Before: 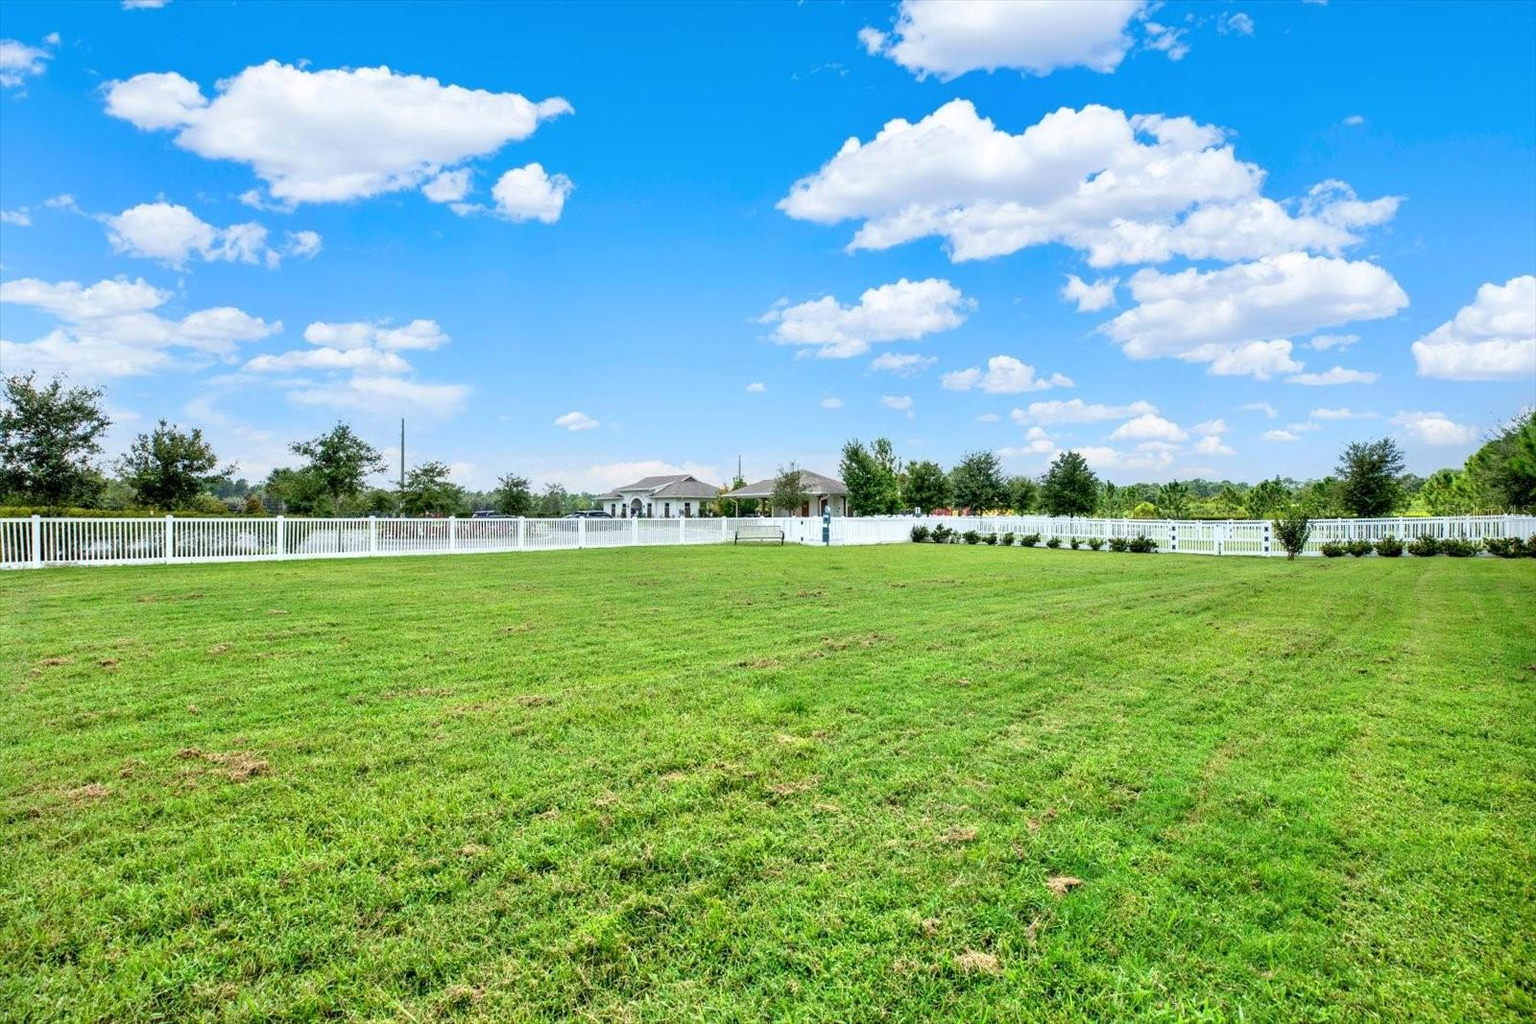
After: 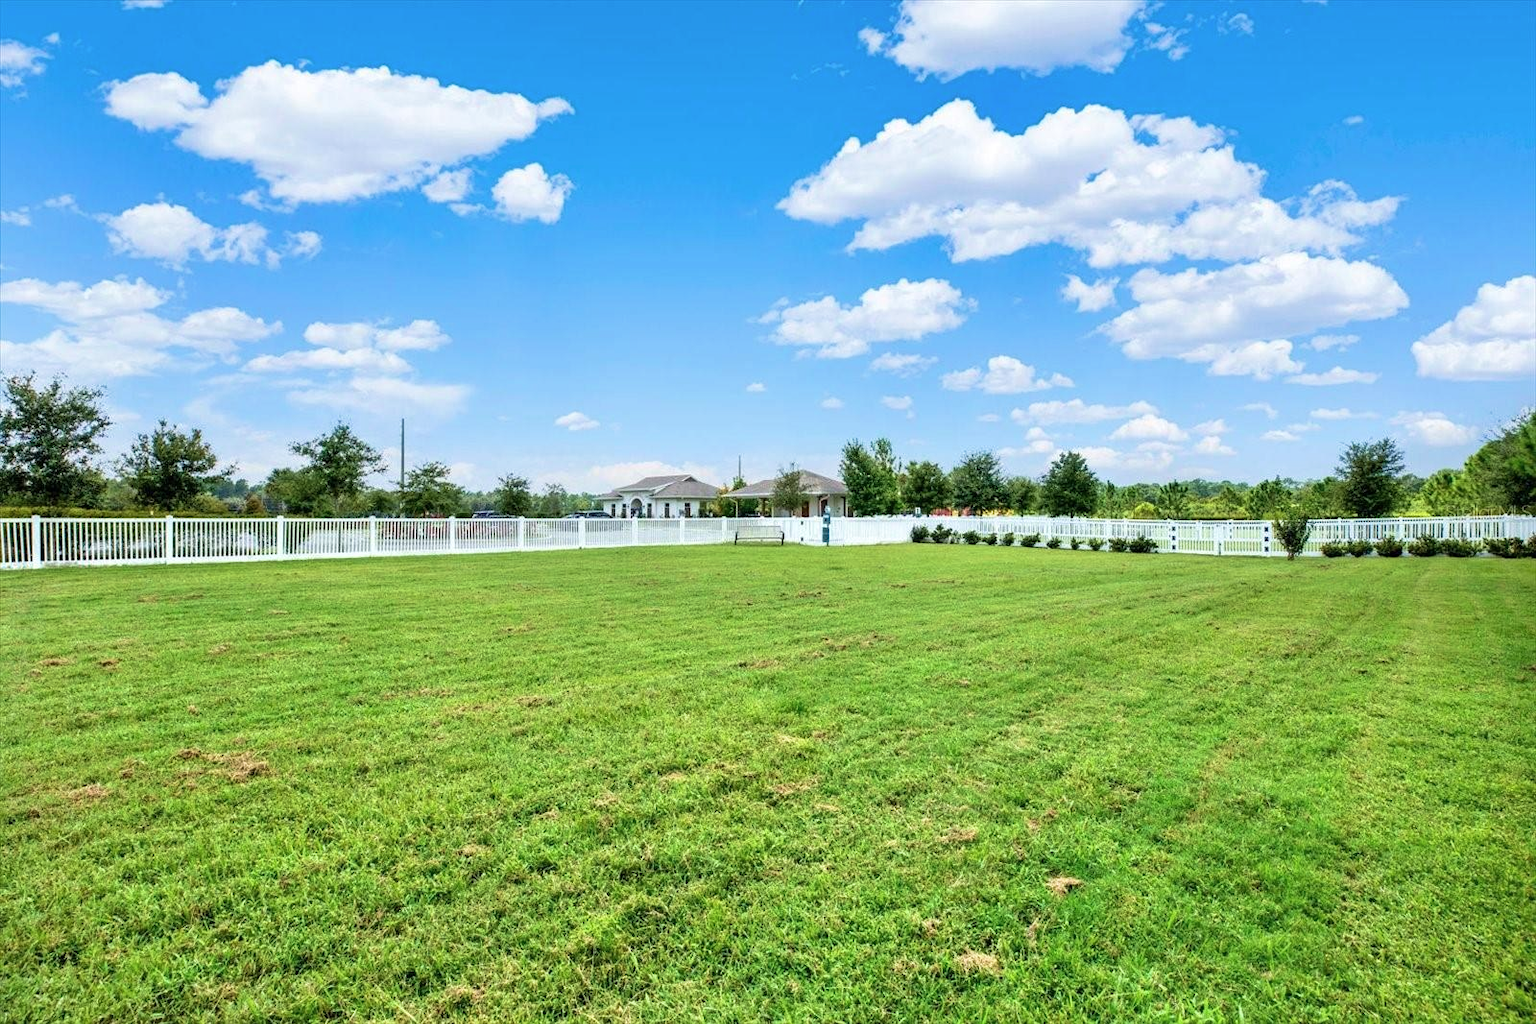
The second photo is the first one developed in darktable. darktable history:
tone equalizer: on, module defaults
contrast brightness saturation: saturation -0.05
velvia: on, module defaults
